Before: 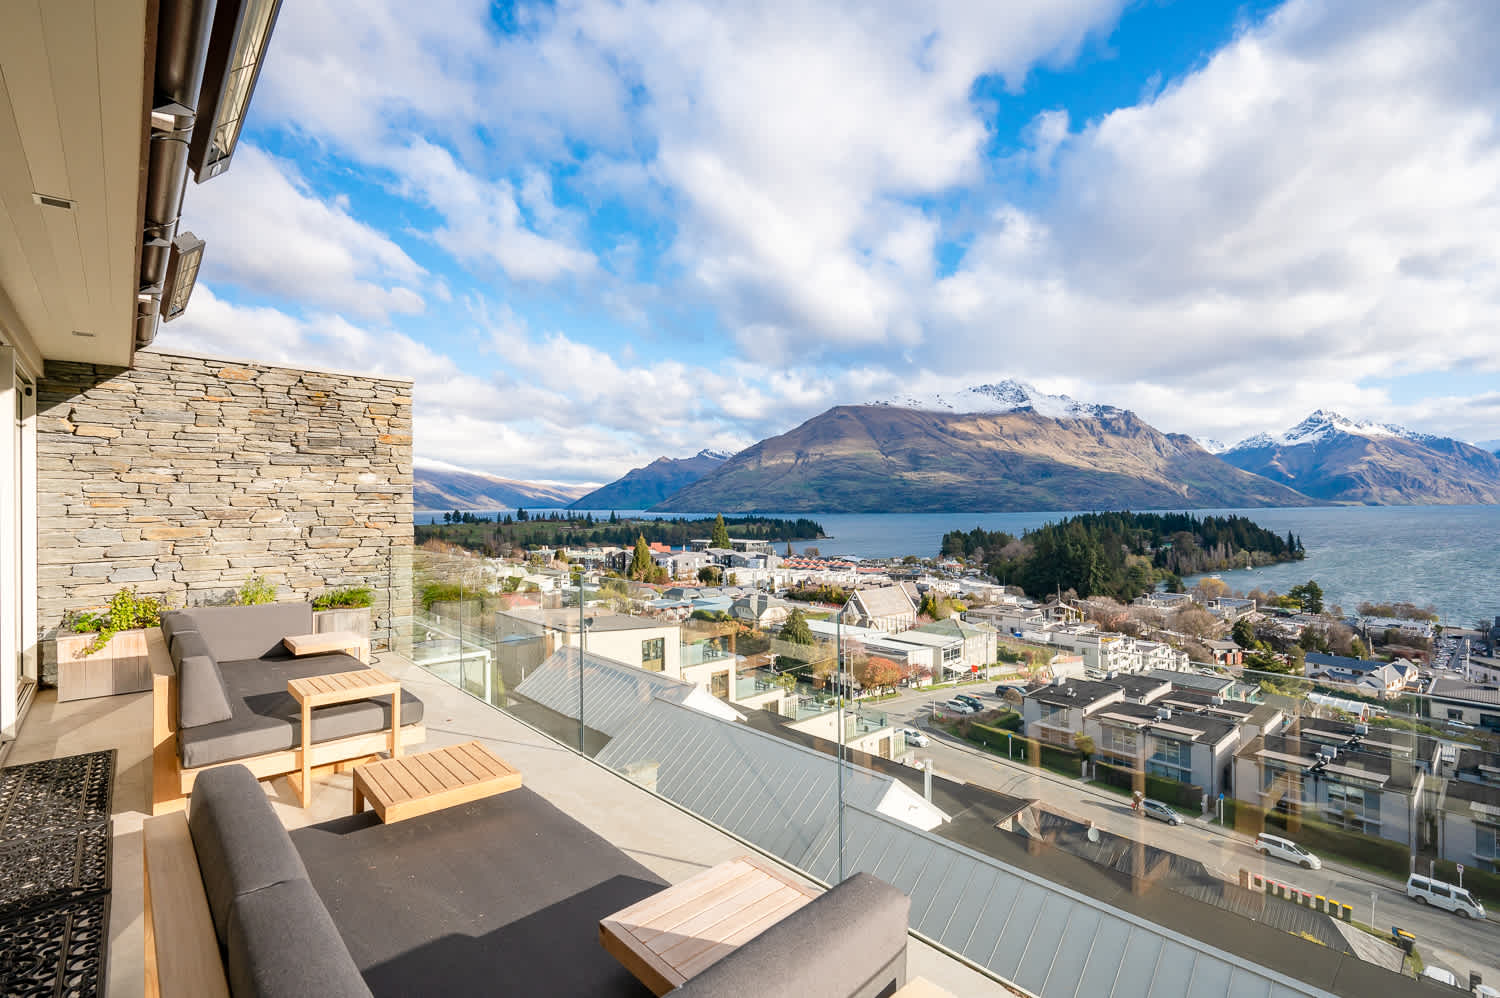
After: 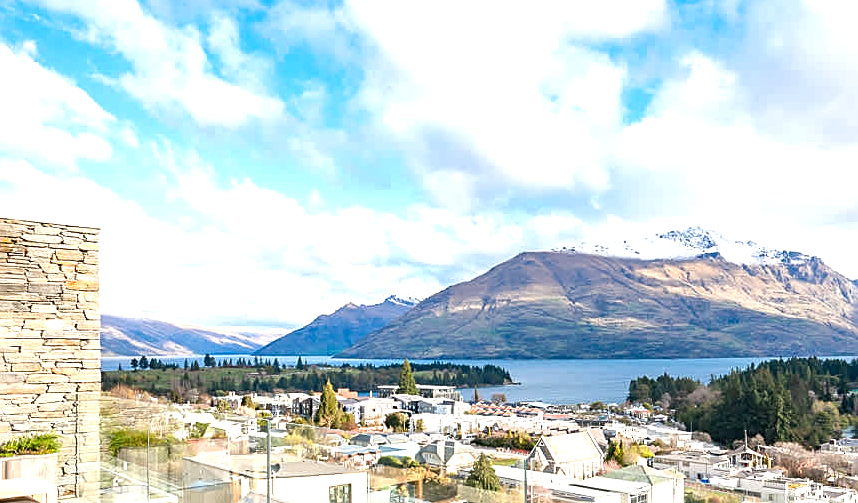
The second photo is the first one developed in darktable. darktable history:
exposure: black level correction 0, exposure 0.7 EV, compensate exposure bias true, compensate highlight preservation false
sharpen: on, module defaults
crop: left 20.932%, top 15.471%, right 21.848%, bottom 34.081%
